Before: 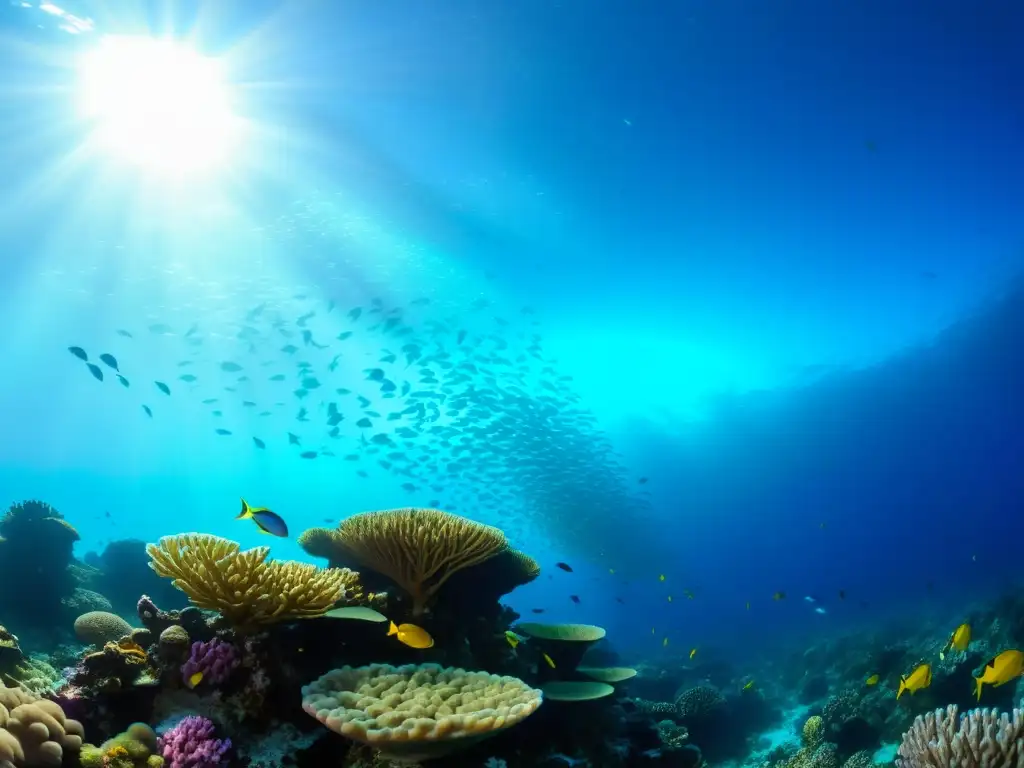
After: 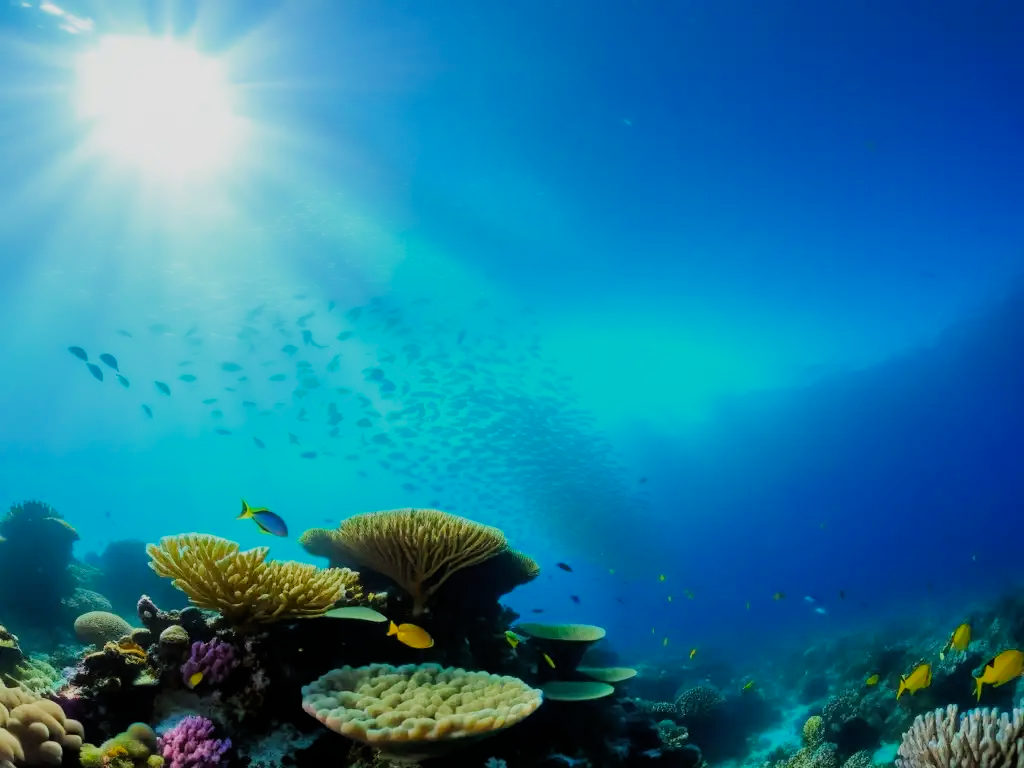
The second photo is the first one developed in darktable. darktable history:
exposure: exposure 0.551 EV, compensate highlight preservation false
color zones: curves: ch0 [(0, 0.425) (0.143, 0.422) (0.286, 0.42) (0.429, 0.419) (0.571, 0.419) (0.714, 0.42) (0.857, 0.422) (1, 0.425)]
filmic rgb: black relative exposure -7.27 EV, white relative exposure 5.06 EV, hardness 3.21, color science v6 (2022)
